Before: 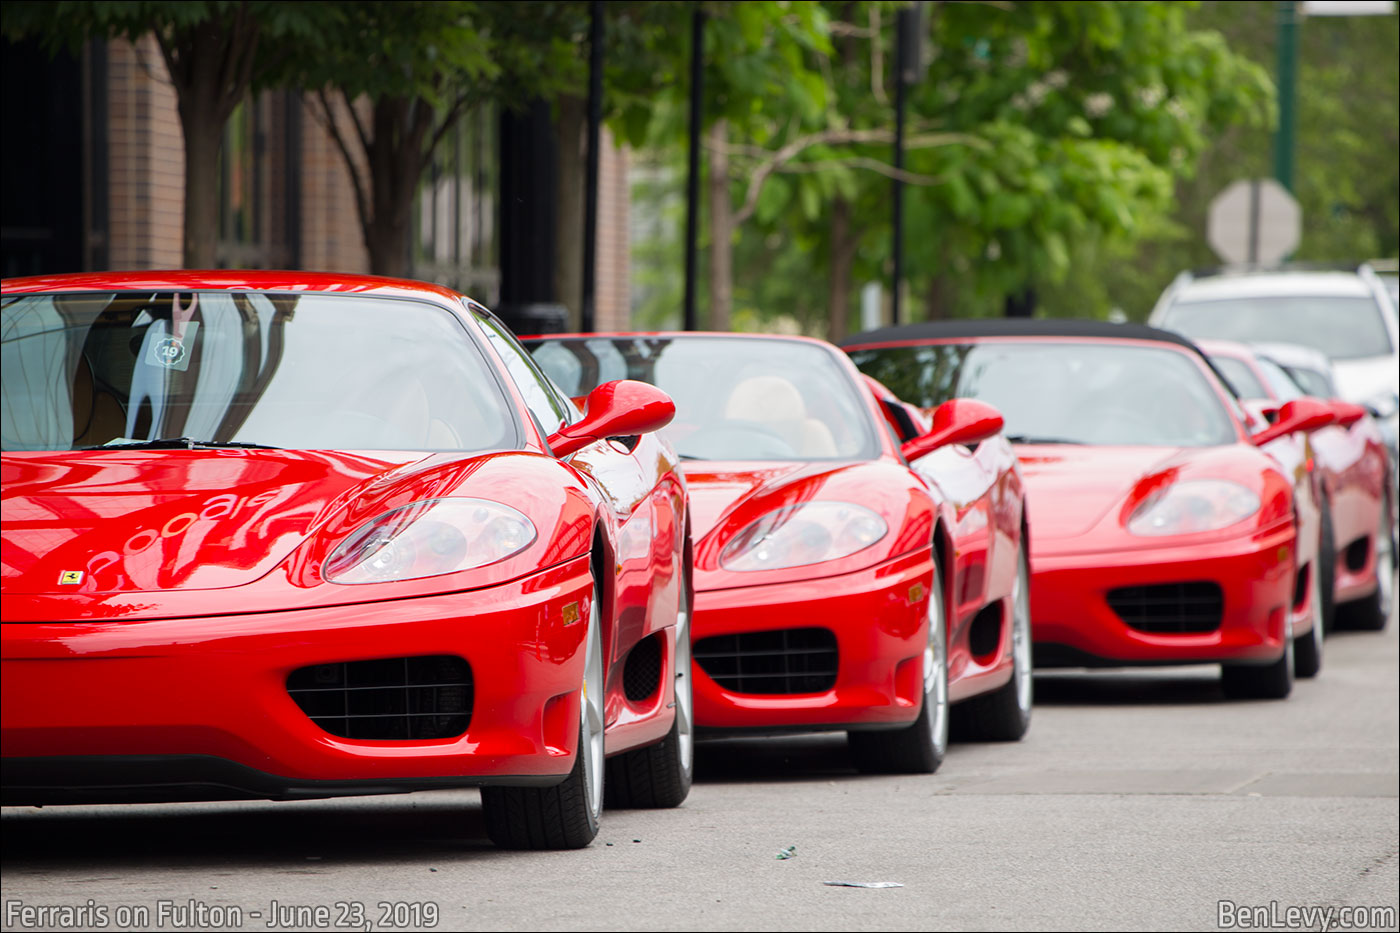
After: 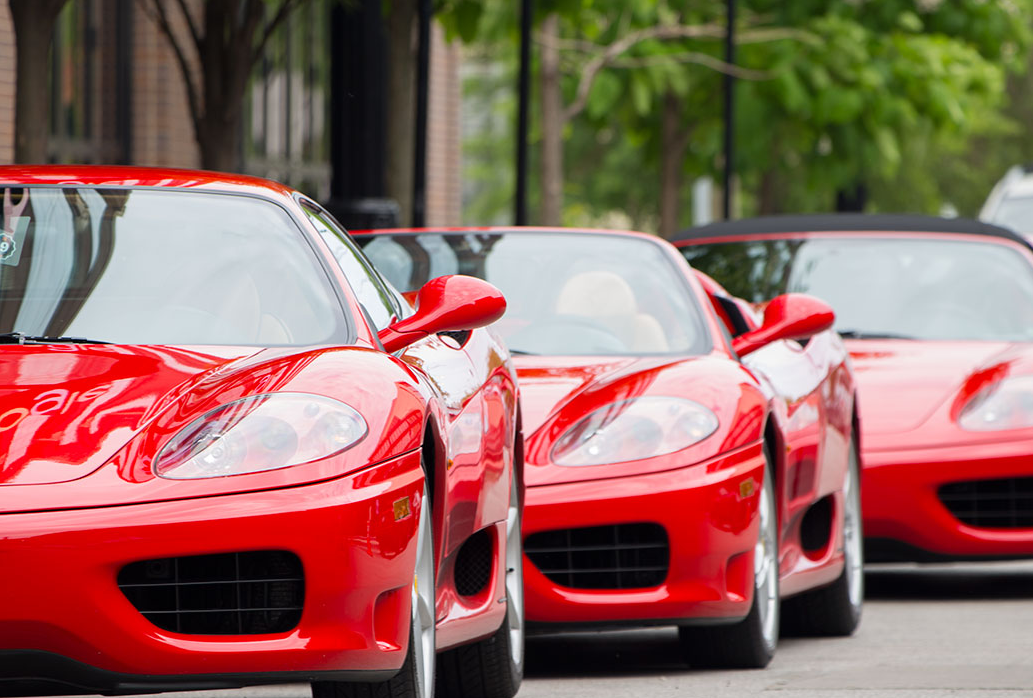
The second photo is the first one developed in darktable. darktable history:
crop and rotate: left 12.129%, top 11.451%, right 14.029%, bottom 13.646%
